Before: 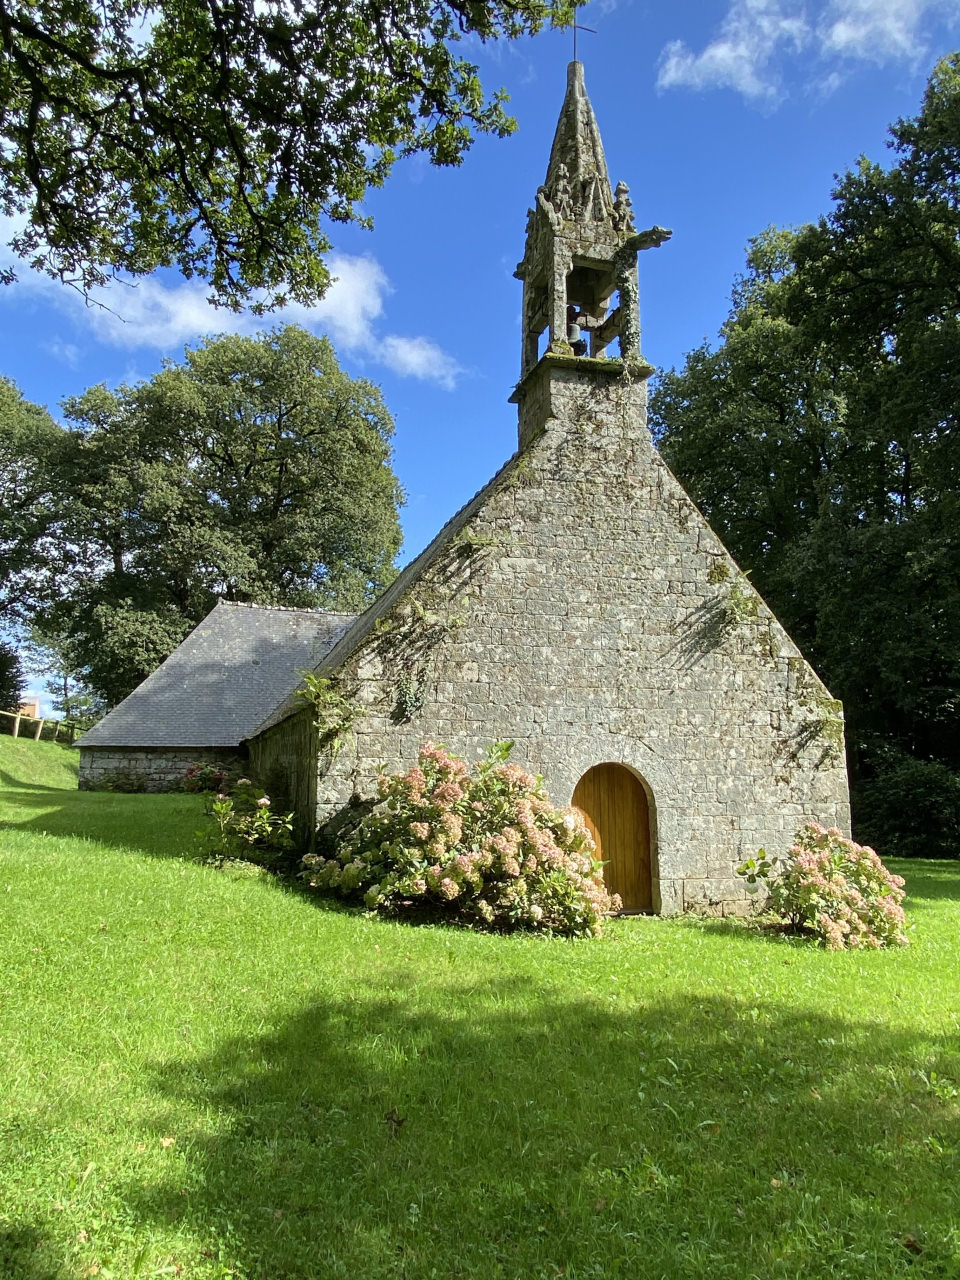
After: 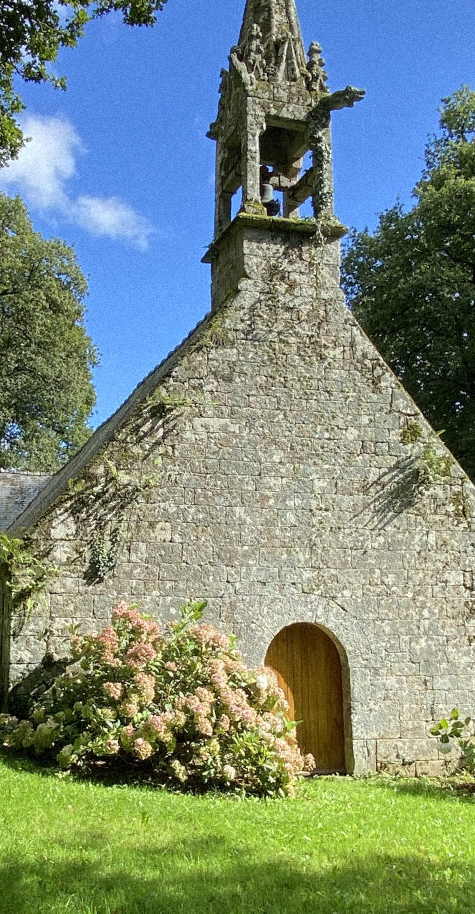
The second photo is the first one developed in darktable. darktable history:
crop: left 32.075%, top 10.976%, right 18.355%, bottom 17.596%
grain: mid-tones bias 0%
